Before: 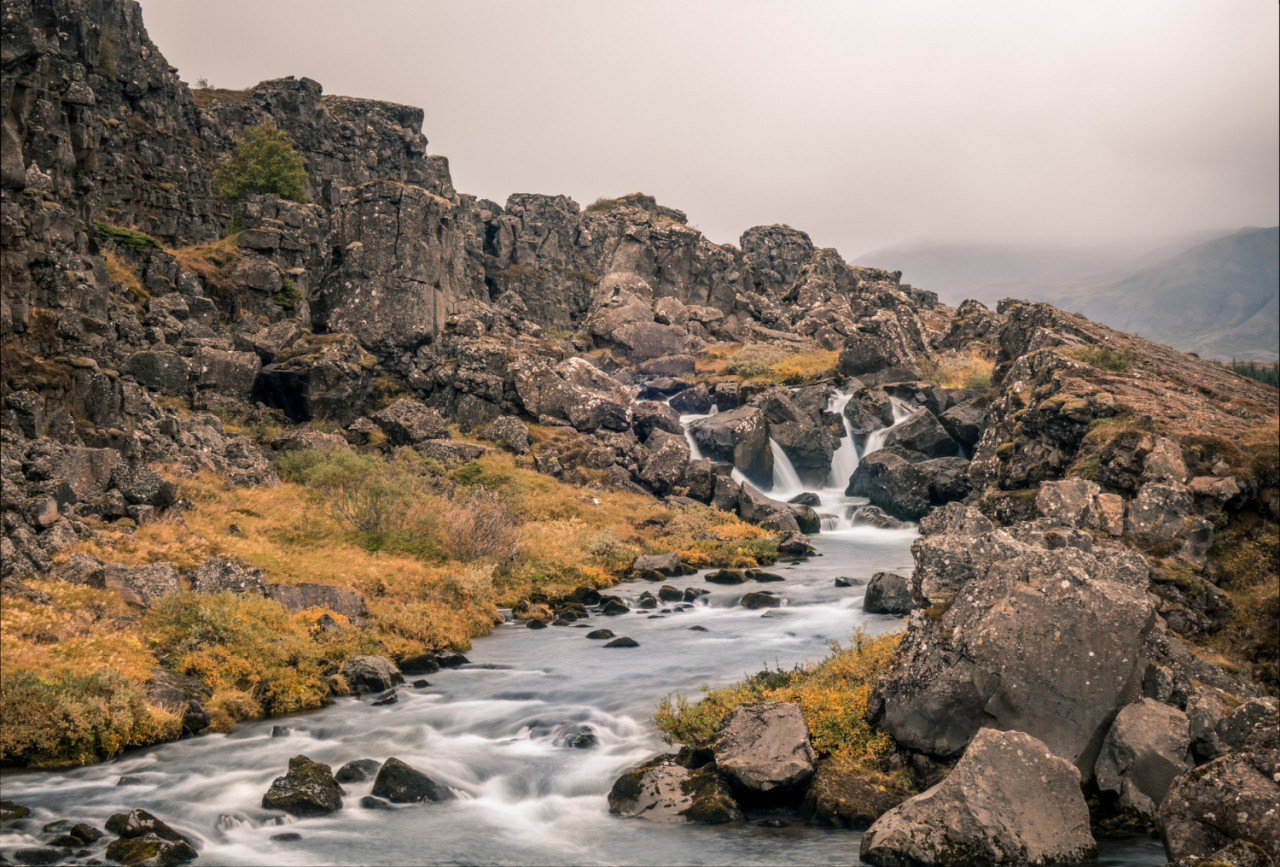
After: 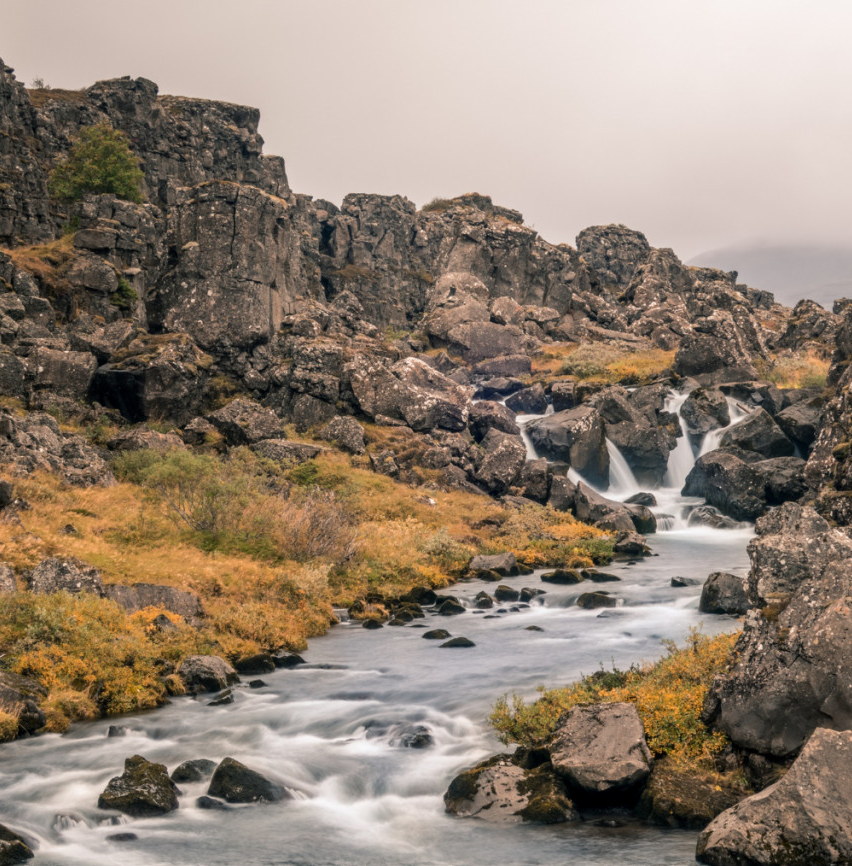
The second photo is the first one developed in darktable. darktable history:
crop and rotate: left 12.869%, right 20.511%
